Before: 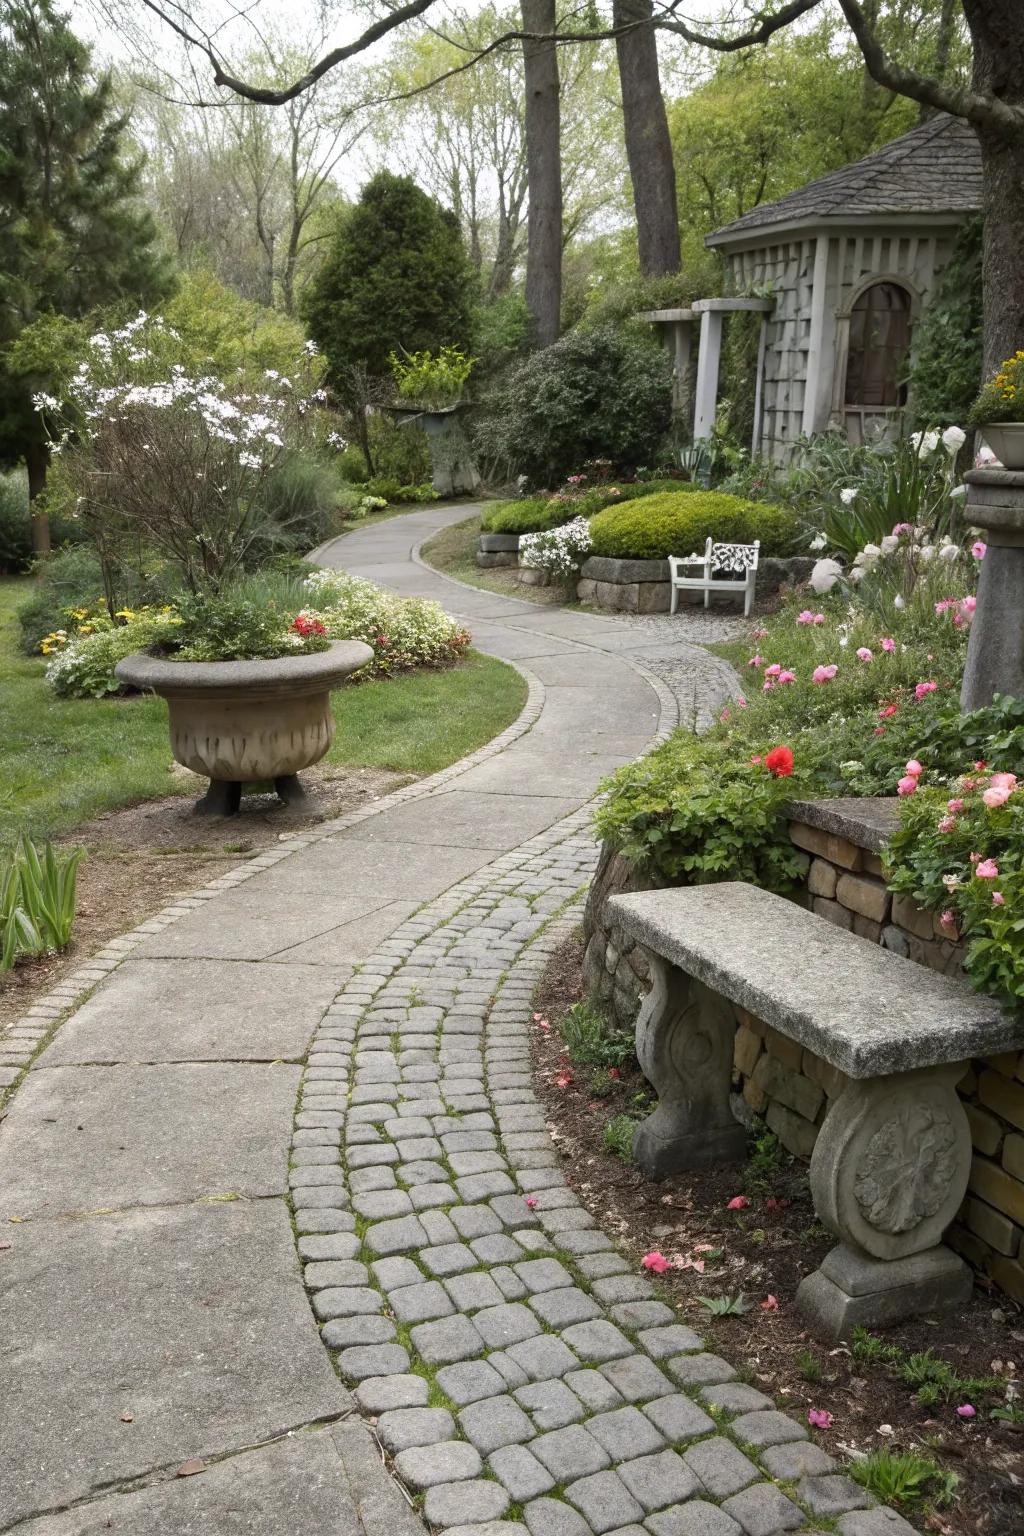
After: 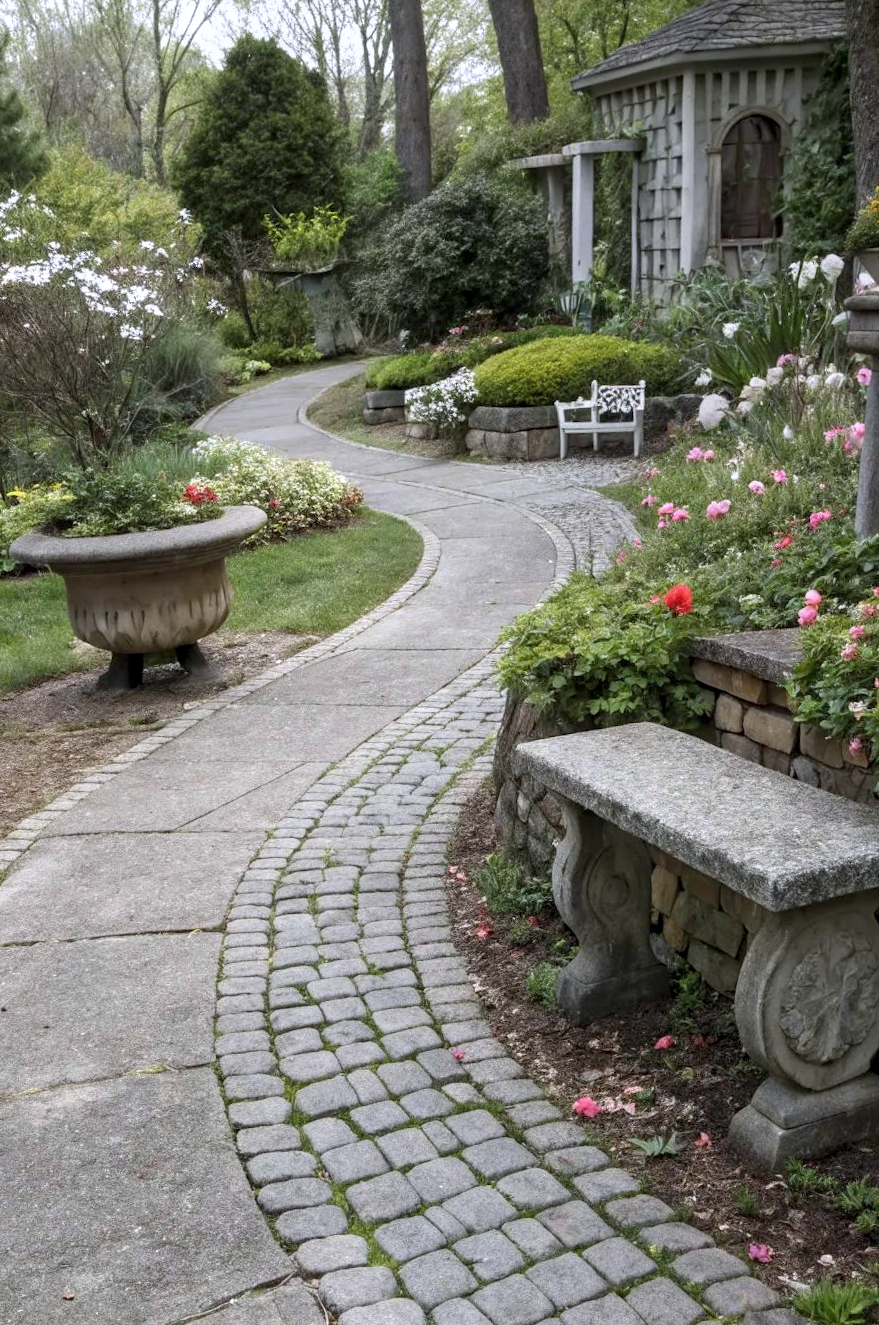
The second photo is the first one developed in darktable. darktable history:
crop and rotate: angle 3.61°, left 6.135%, top 5.71%
color calibration: illuminant as shot in camera, x 0.358, y 0.373, temperature 4628.91 K
local contrast: on, module defaults
